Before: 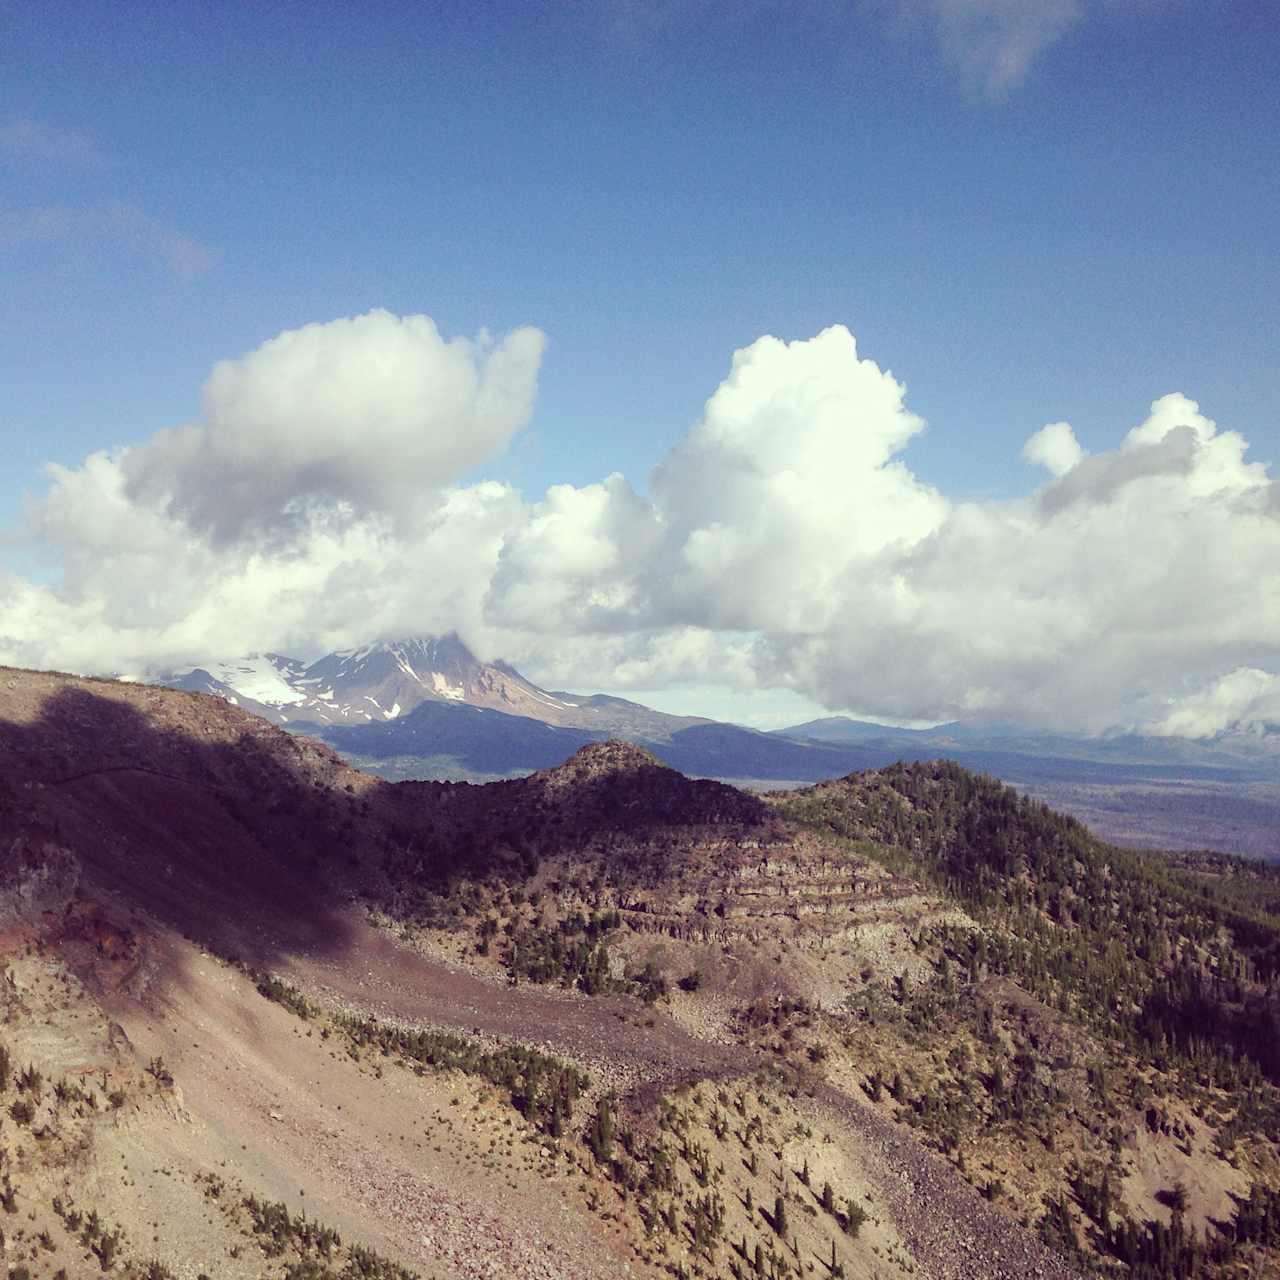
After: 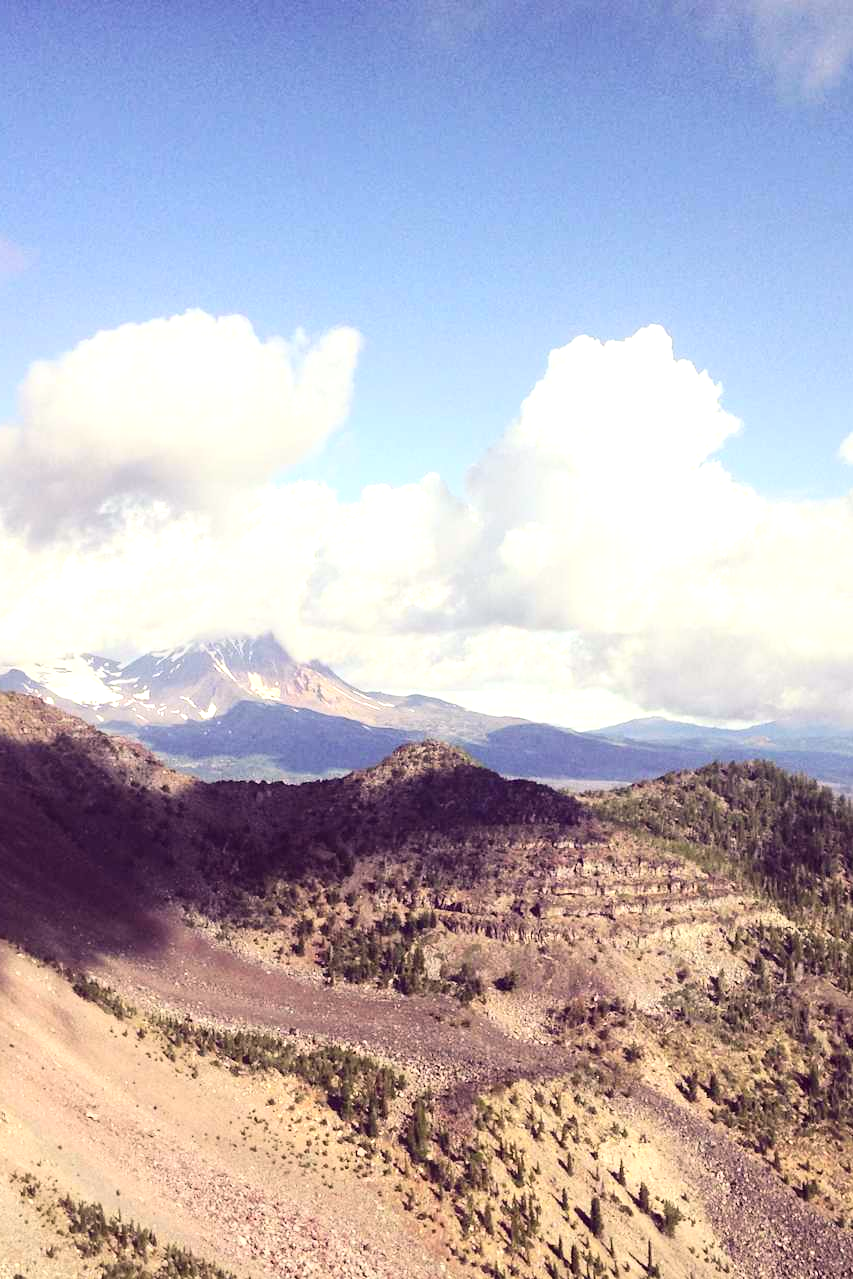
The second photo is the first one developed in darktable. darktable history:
crop and rotate: left 14.436%, right 18.898%
contrast brightness saturation: contrast 0.15, brightness 0.05
exposure: black level correction 0, exposure 0.7 EV, compensate exposure bias true, compensate highlight preservation false
color correction: highlights a* 3.84, highlights b* 5.07
